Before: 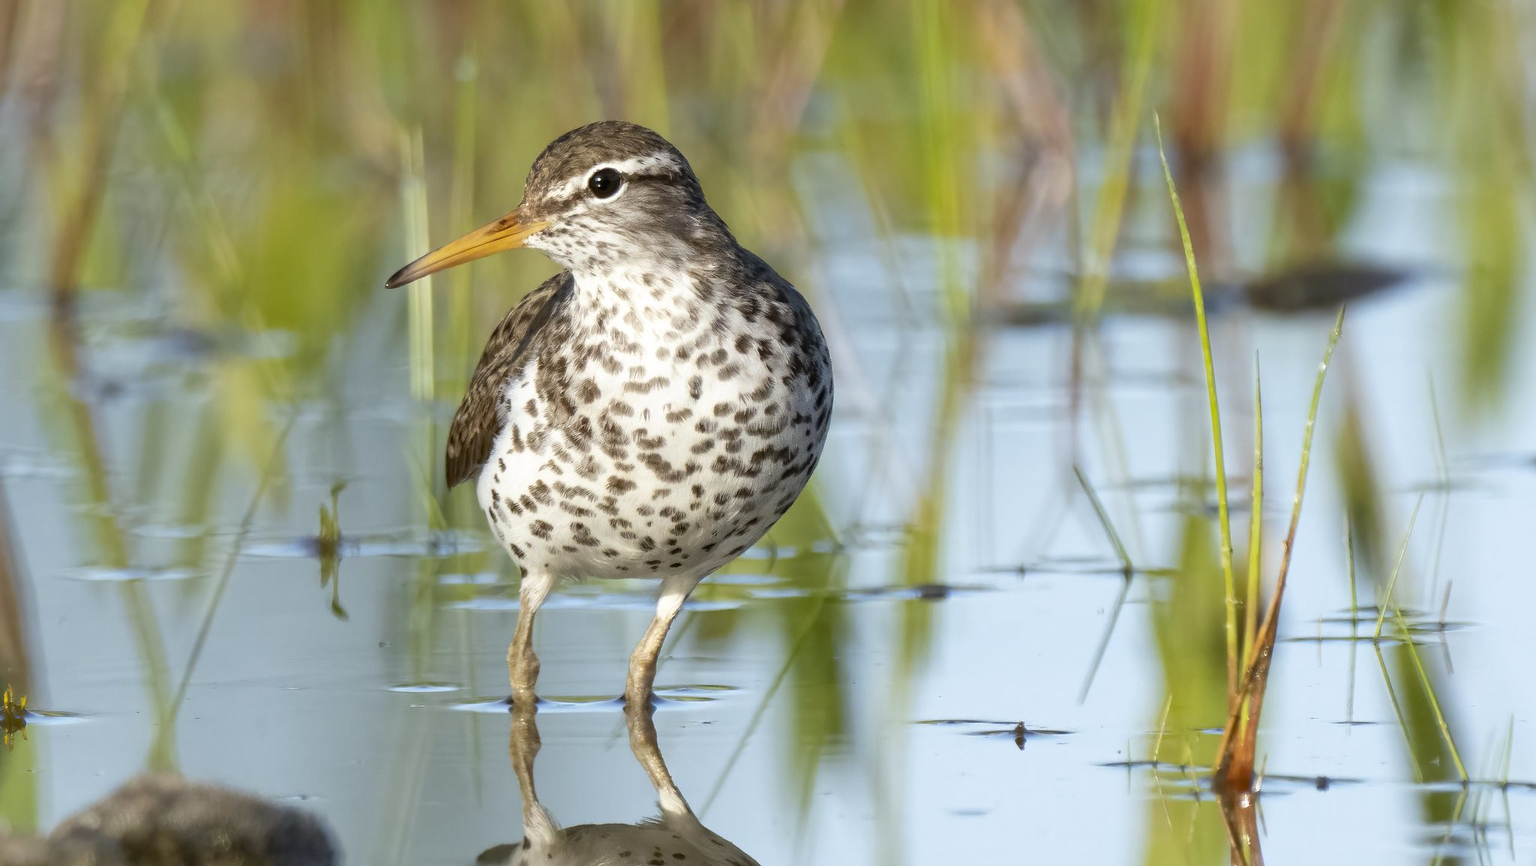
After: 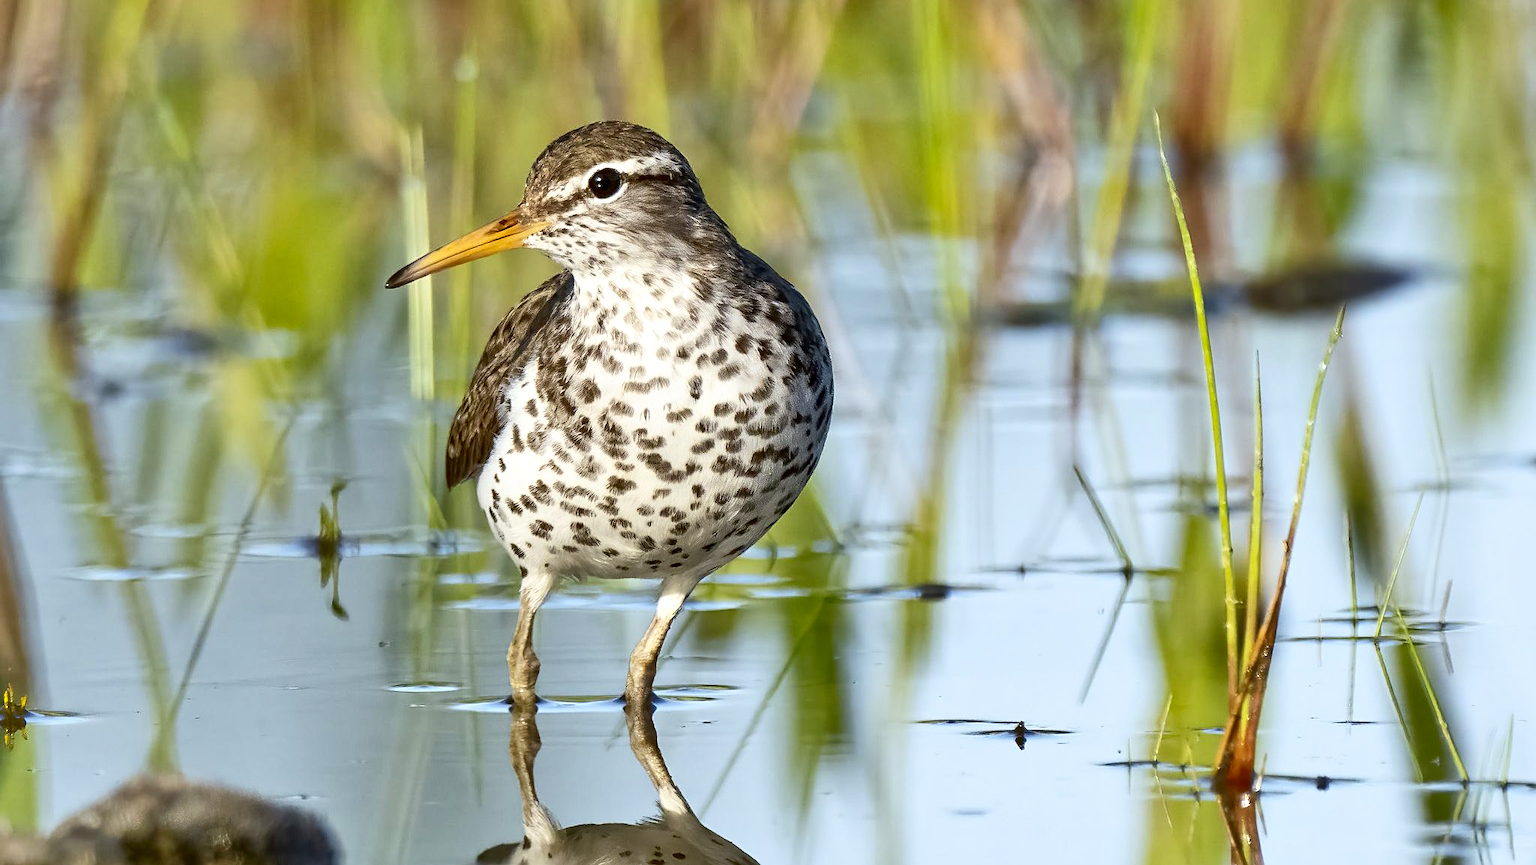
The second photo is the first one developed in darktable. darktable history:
contrast brightness saturation: contrast 0.24, brightness -0.24, saturation 0.14
sharpen: on, module defaults
tone equalizer: -7 EV 0.15 EV, -6 EV 0.6 EV, -5 EV 1.15 EV, -4 EV 1.33 EV, -3 EV 1.15 EV, -2 EV 0.6 EV, -1 EV 0.15 EV, mask exposure compensation -0.5 EV
